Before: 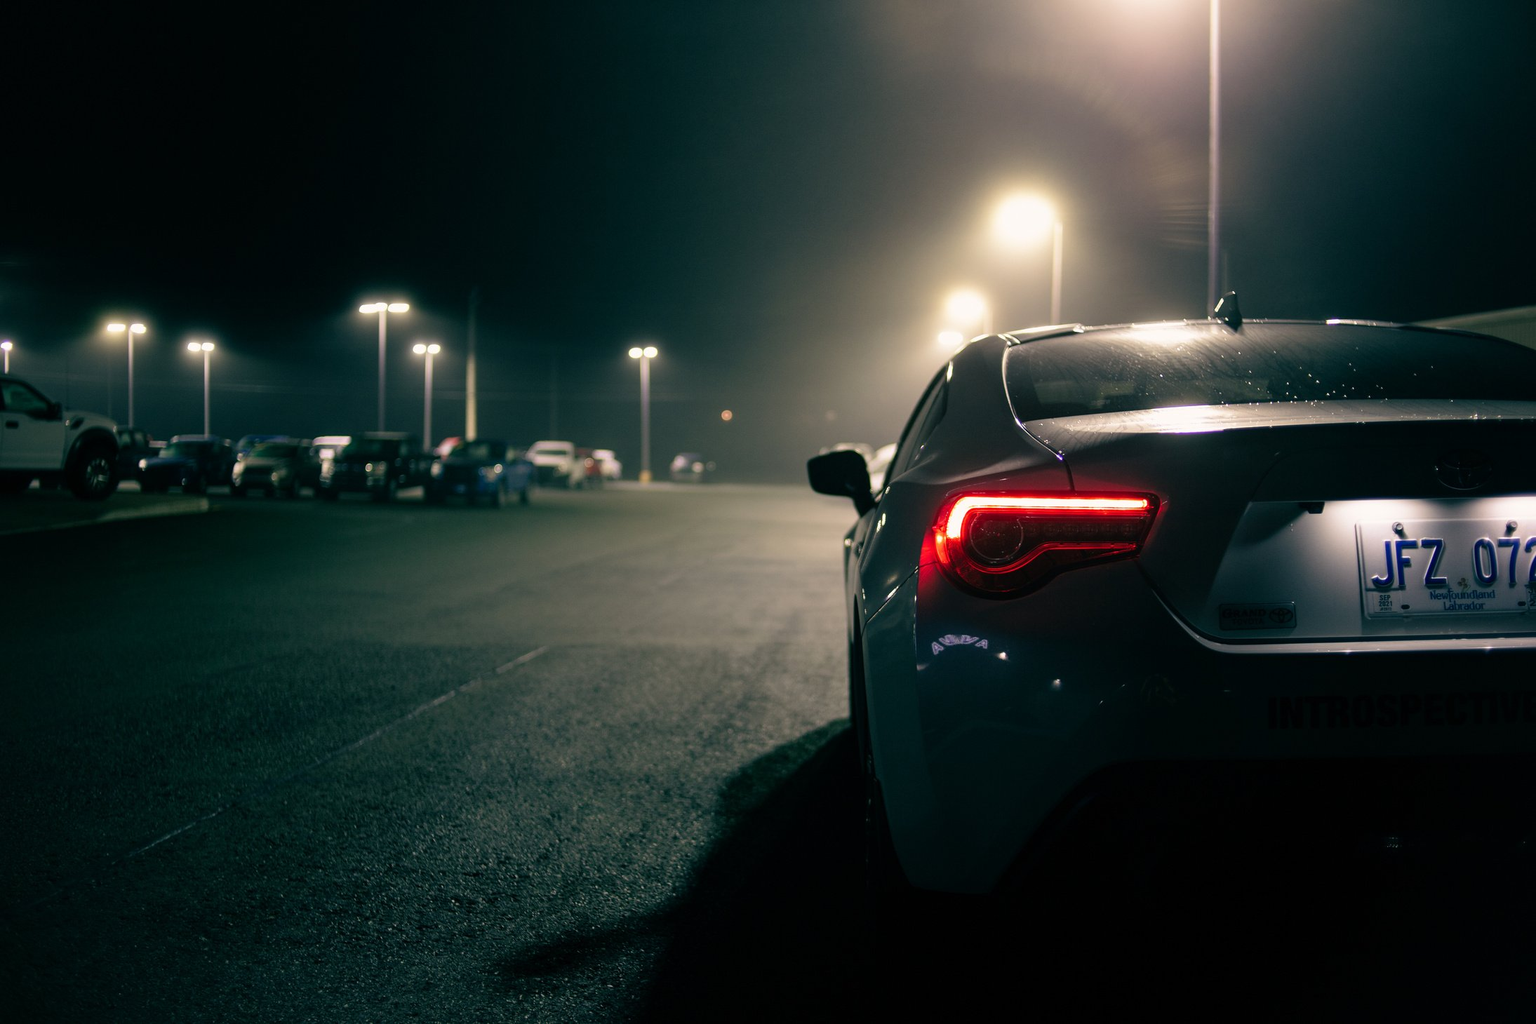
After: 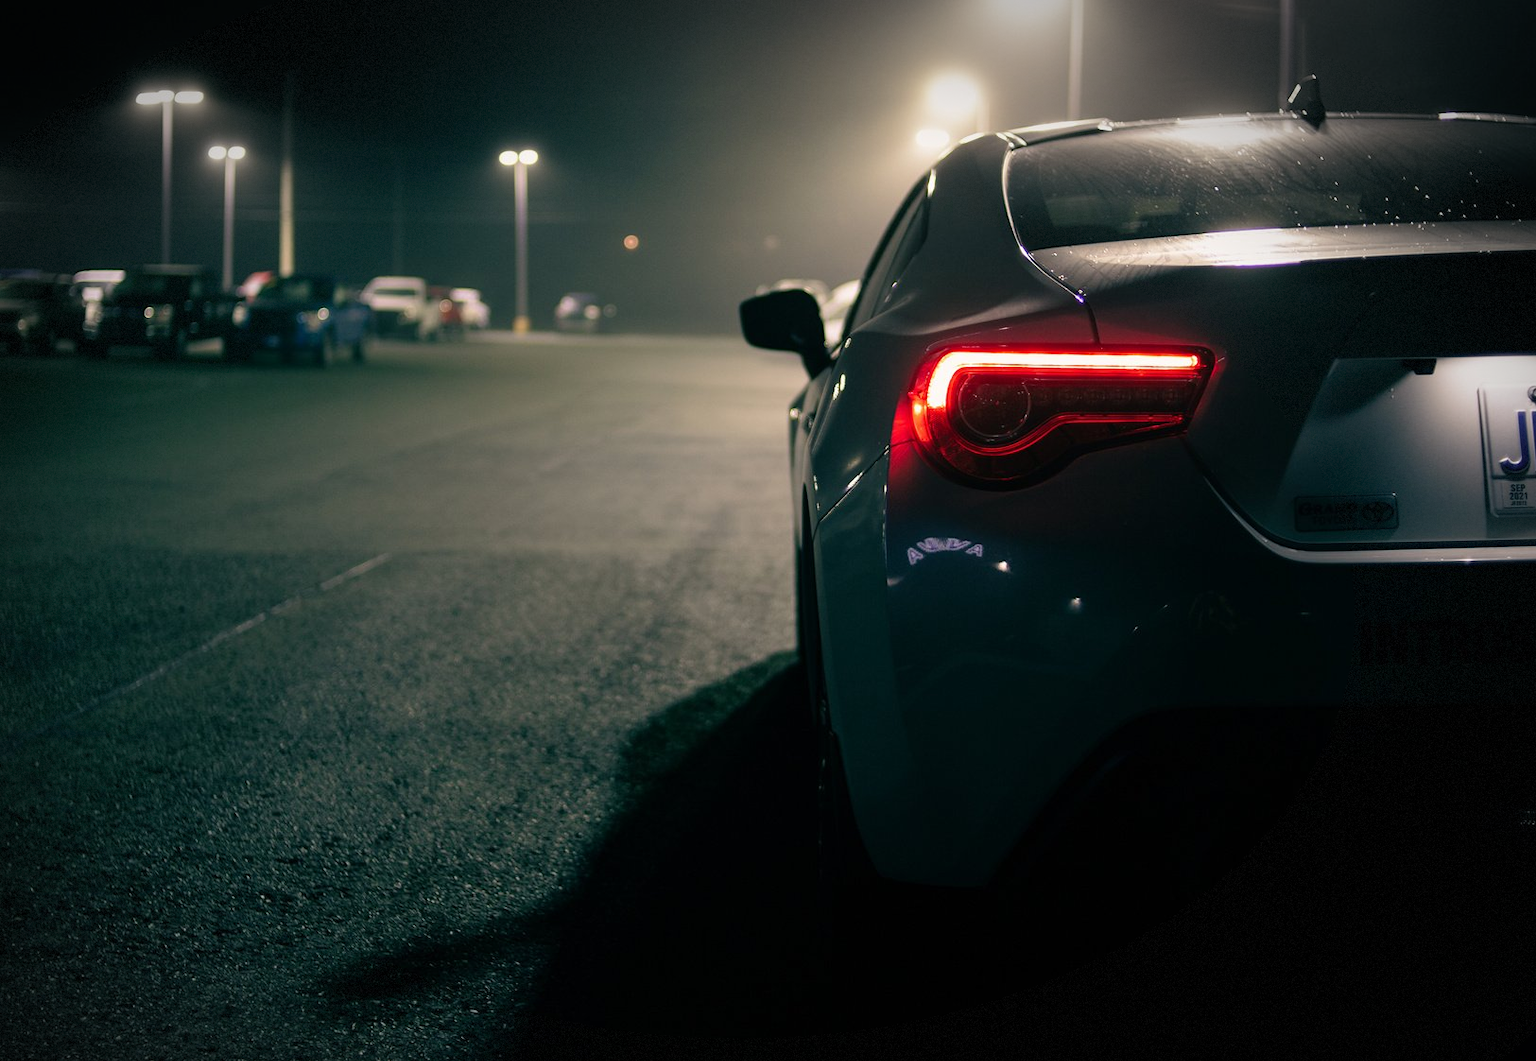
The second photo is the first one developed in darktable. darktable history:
vignetting: center (-0.037, 0.155), automatic ratio true, dithering 8-bit output, unbound false
crop: left 16.854%, top 23.055%, right 8.905%
